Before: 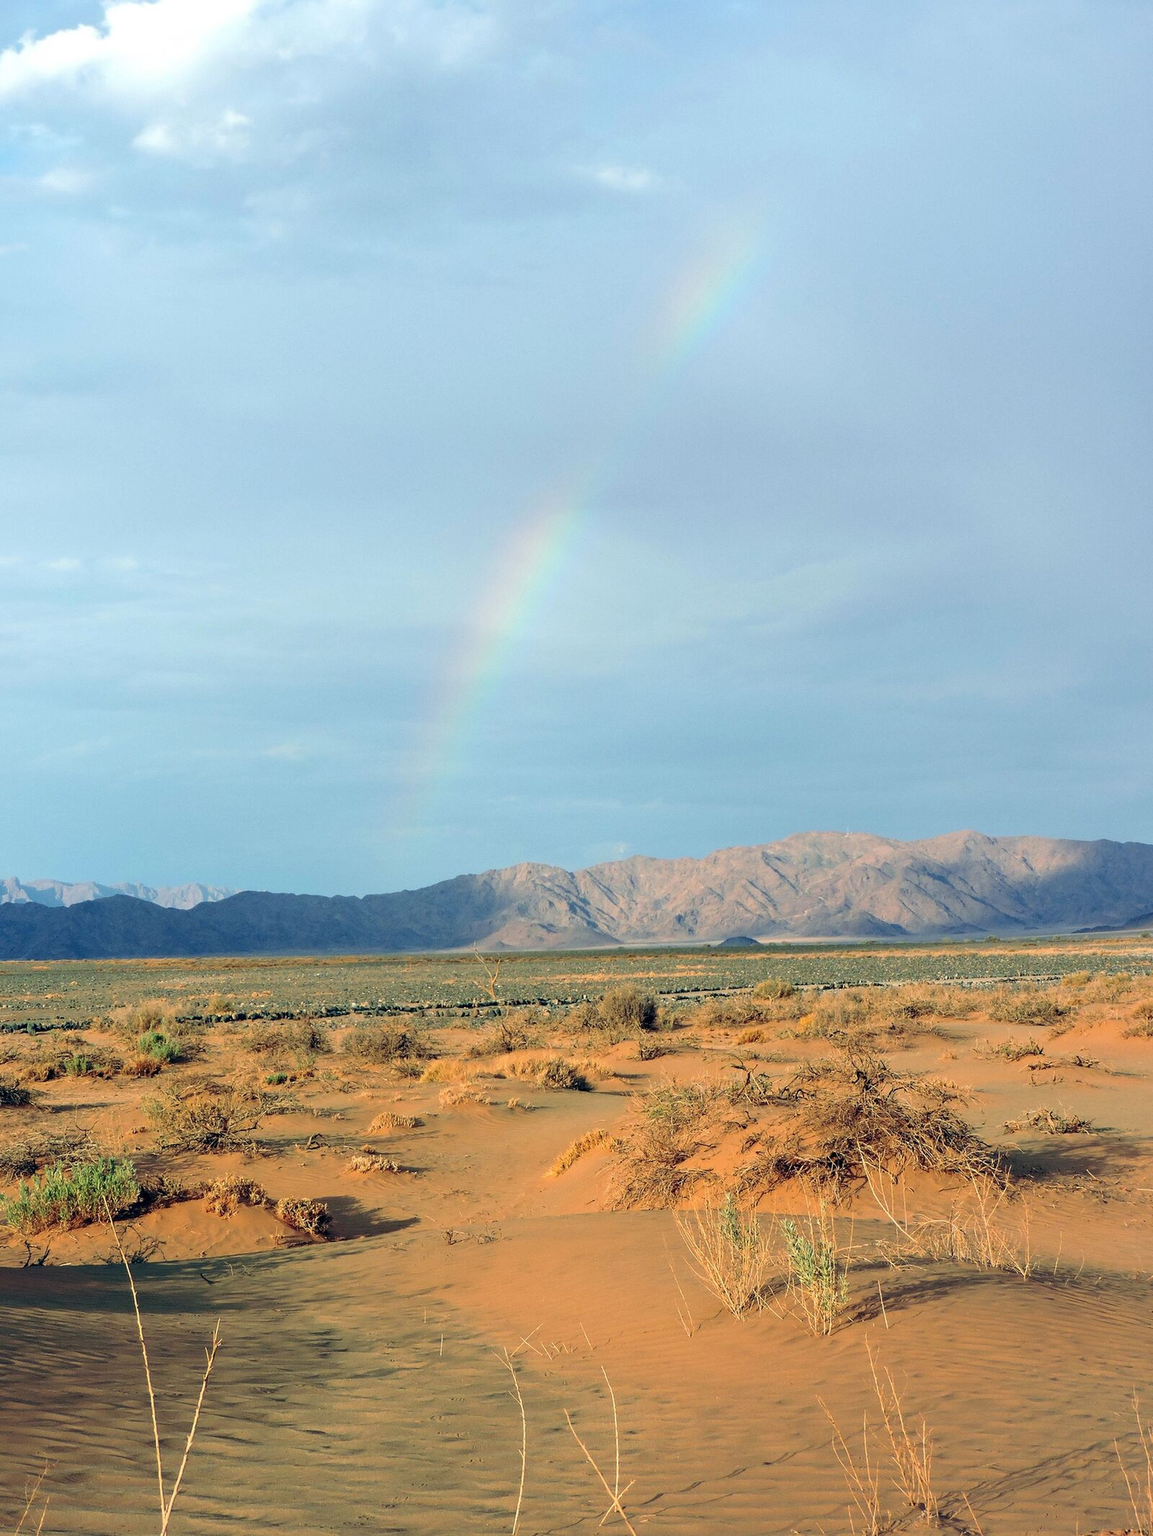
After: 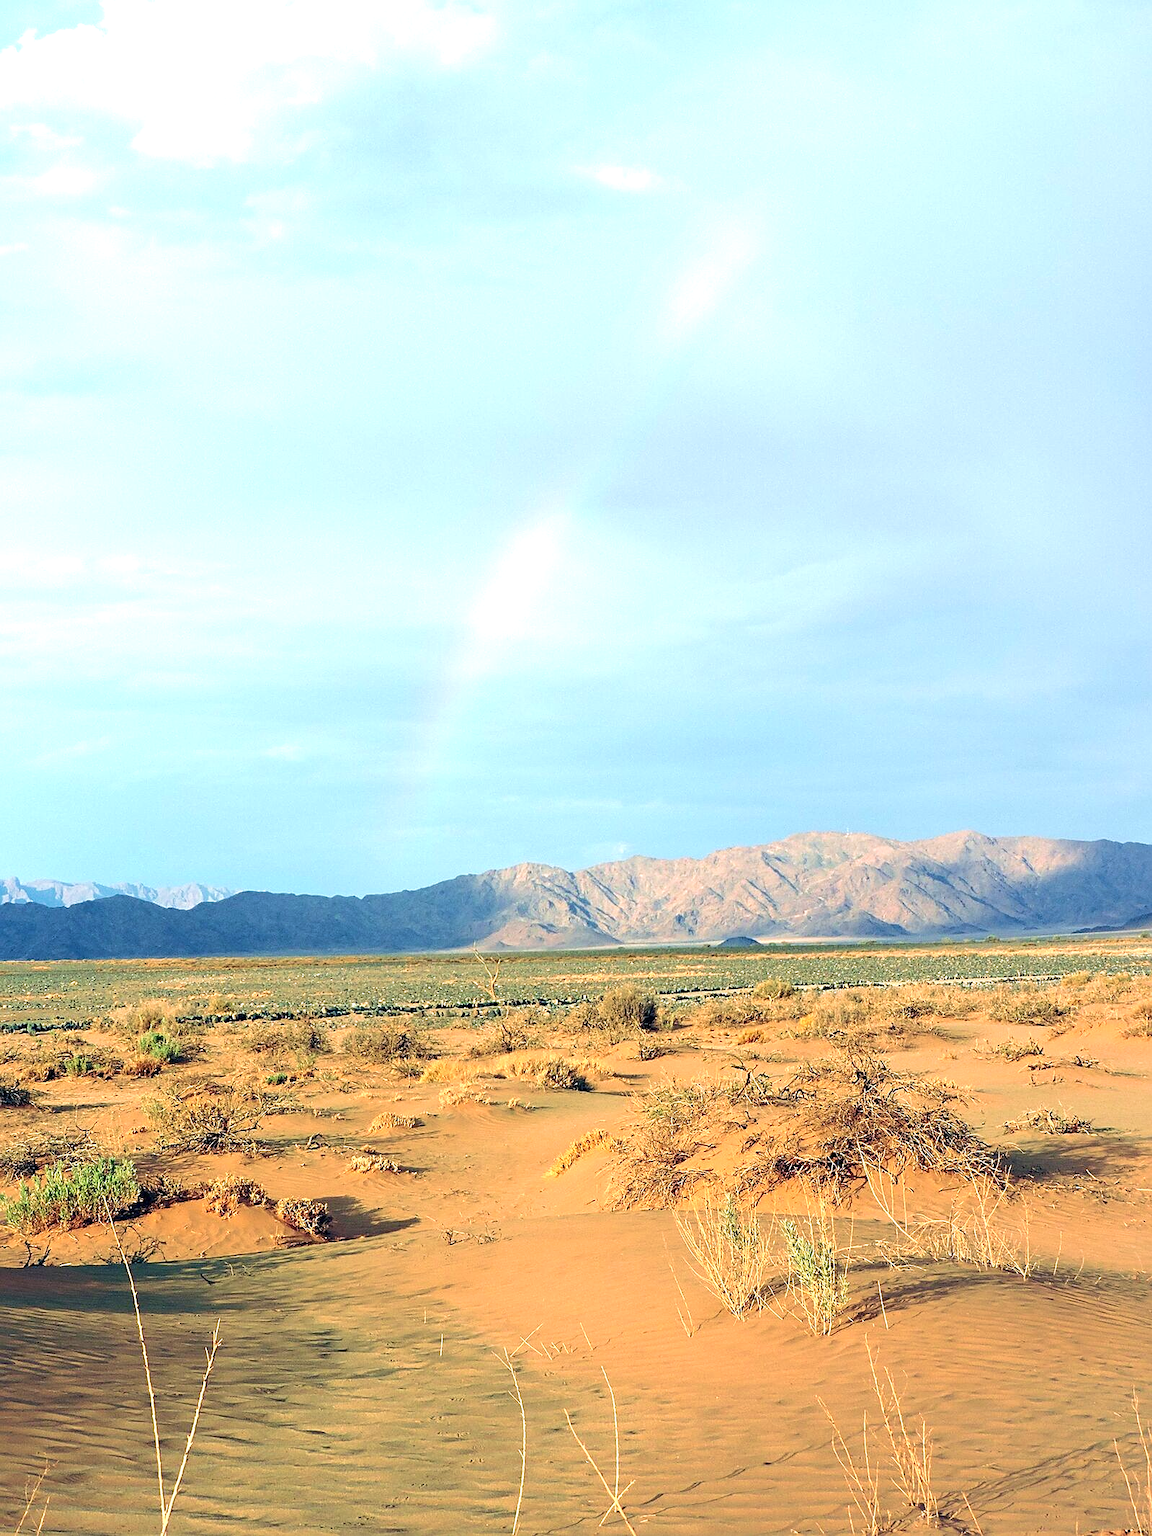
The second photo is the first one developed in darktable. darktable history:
exposure: black level correction 0, exposure 0.701 EV, compensate highlight preservation false
velvia: on, module defaults
sharpen: on, module defaults
